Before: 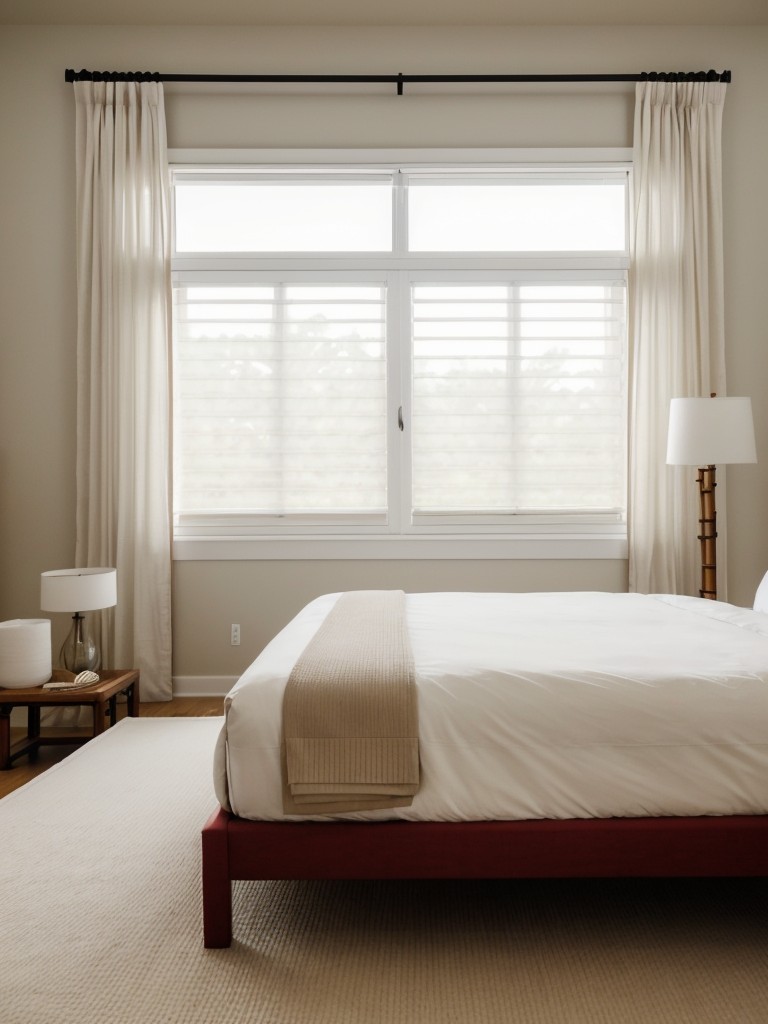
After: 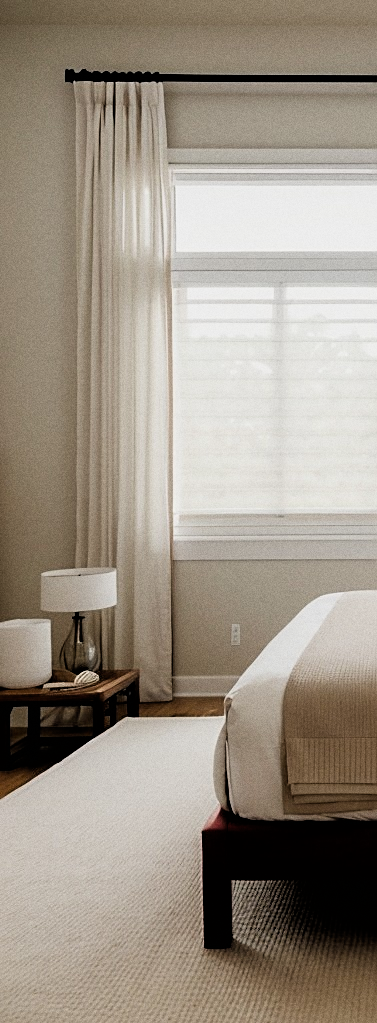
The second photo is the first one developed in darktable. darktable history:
grain: on, module defaults
sharpen: on, module defaults
filmic rgb: black relative exposure -3.92 EV, white relative exposure 3.14 EV, hardness 2.87
crop and rotate: left 0%, top 0%, right 50.845%
